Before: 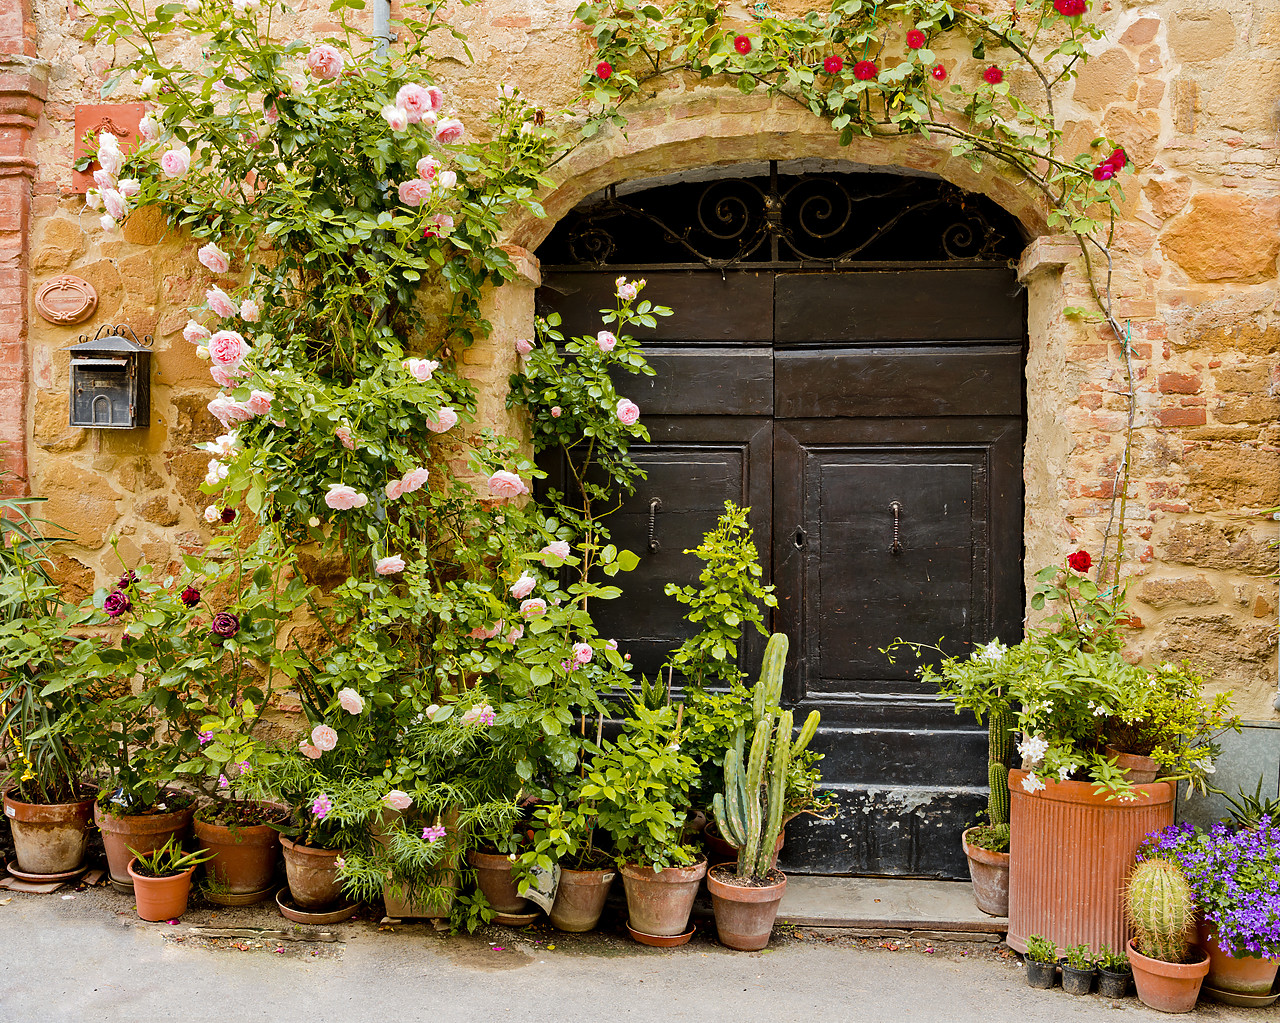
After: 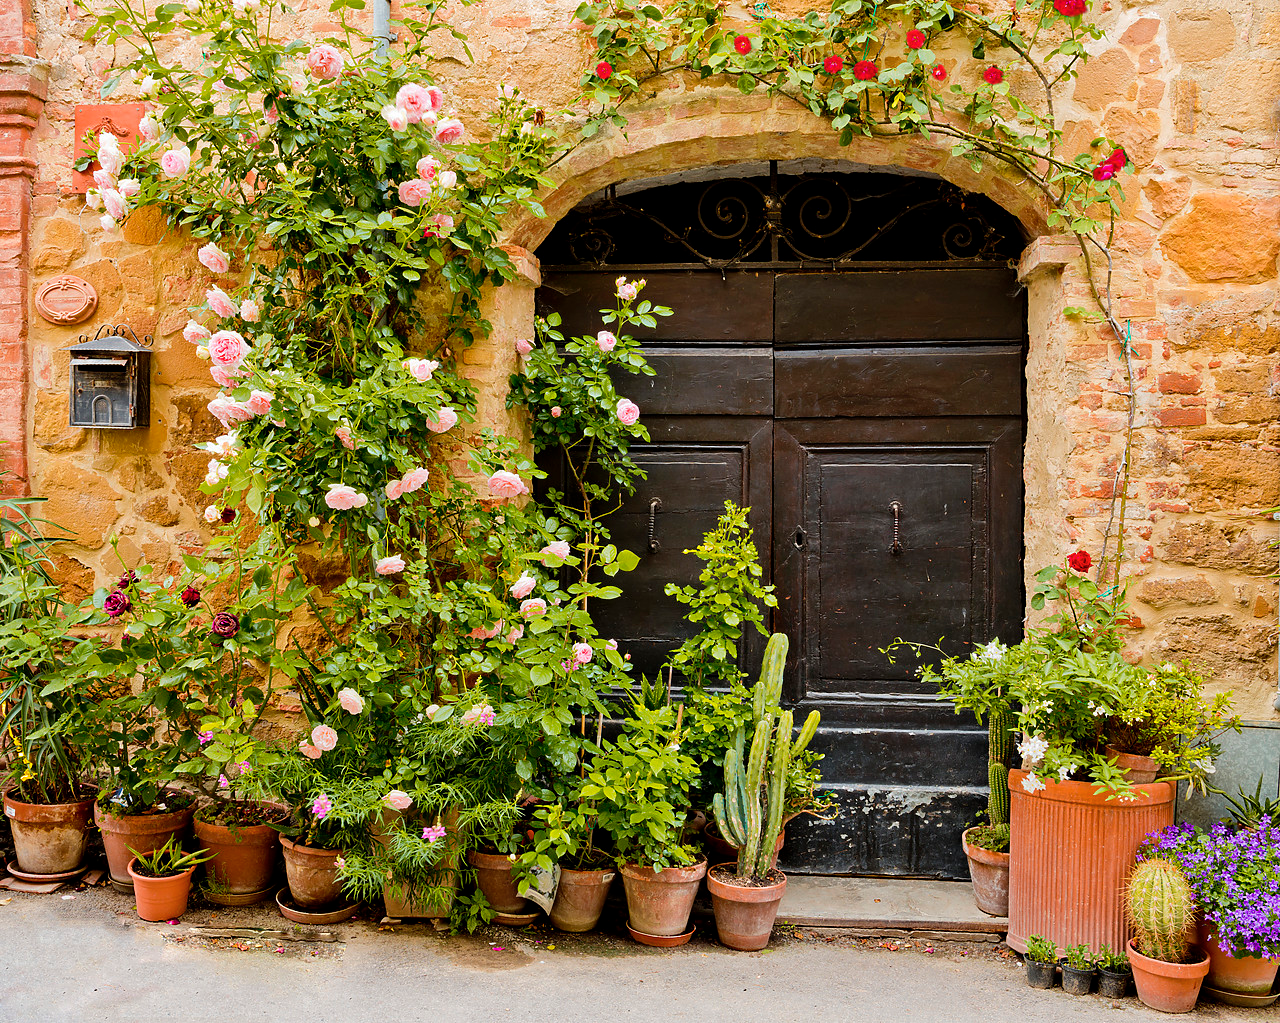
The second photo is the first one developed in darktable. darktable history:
color balance rgb: perceptual saturation grading › global saturation 0.015%, global vibrance 11.028%
